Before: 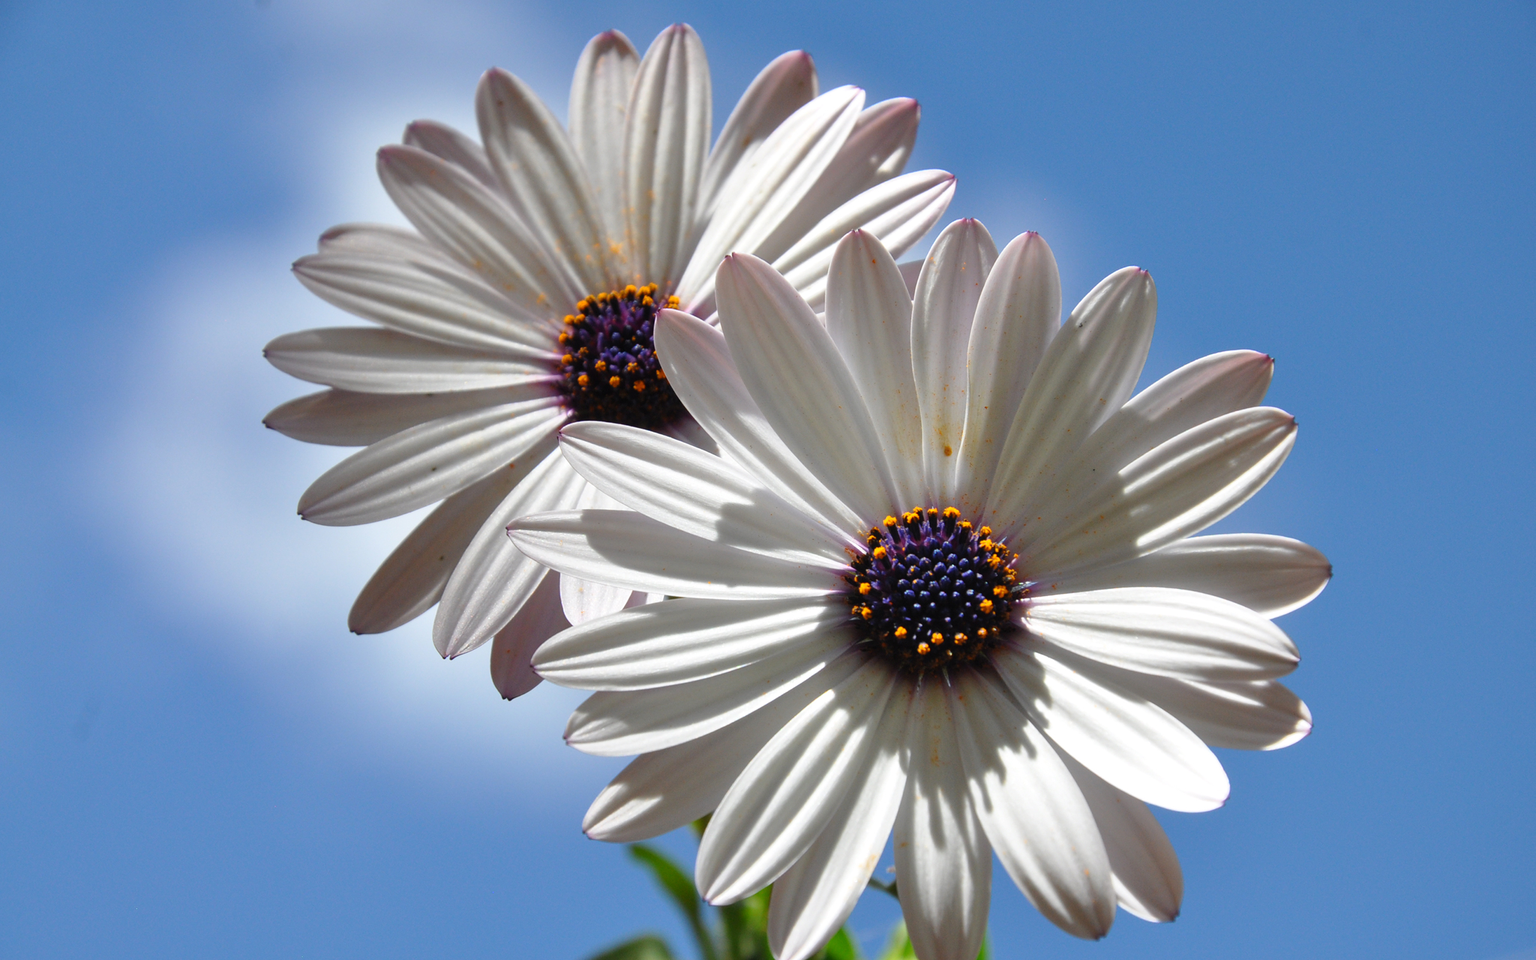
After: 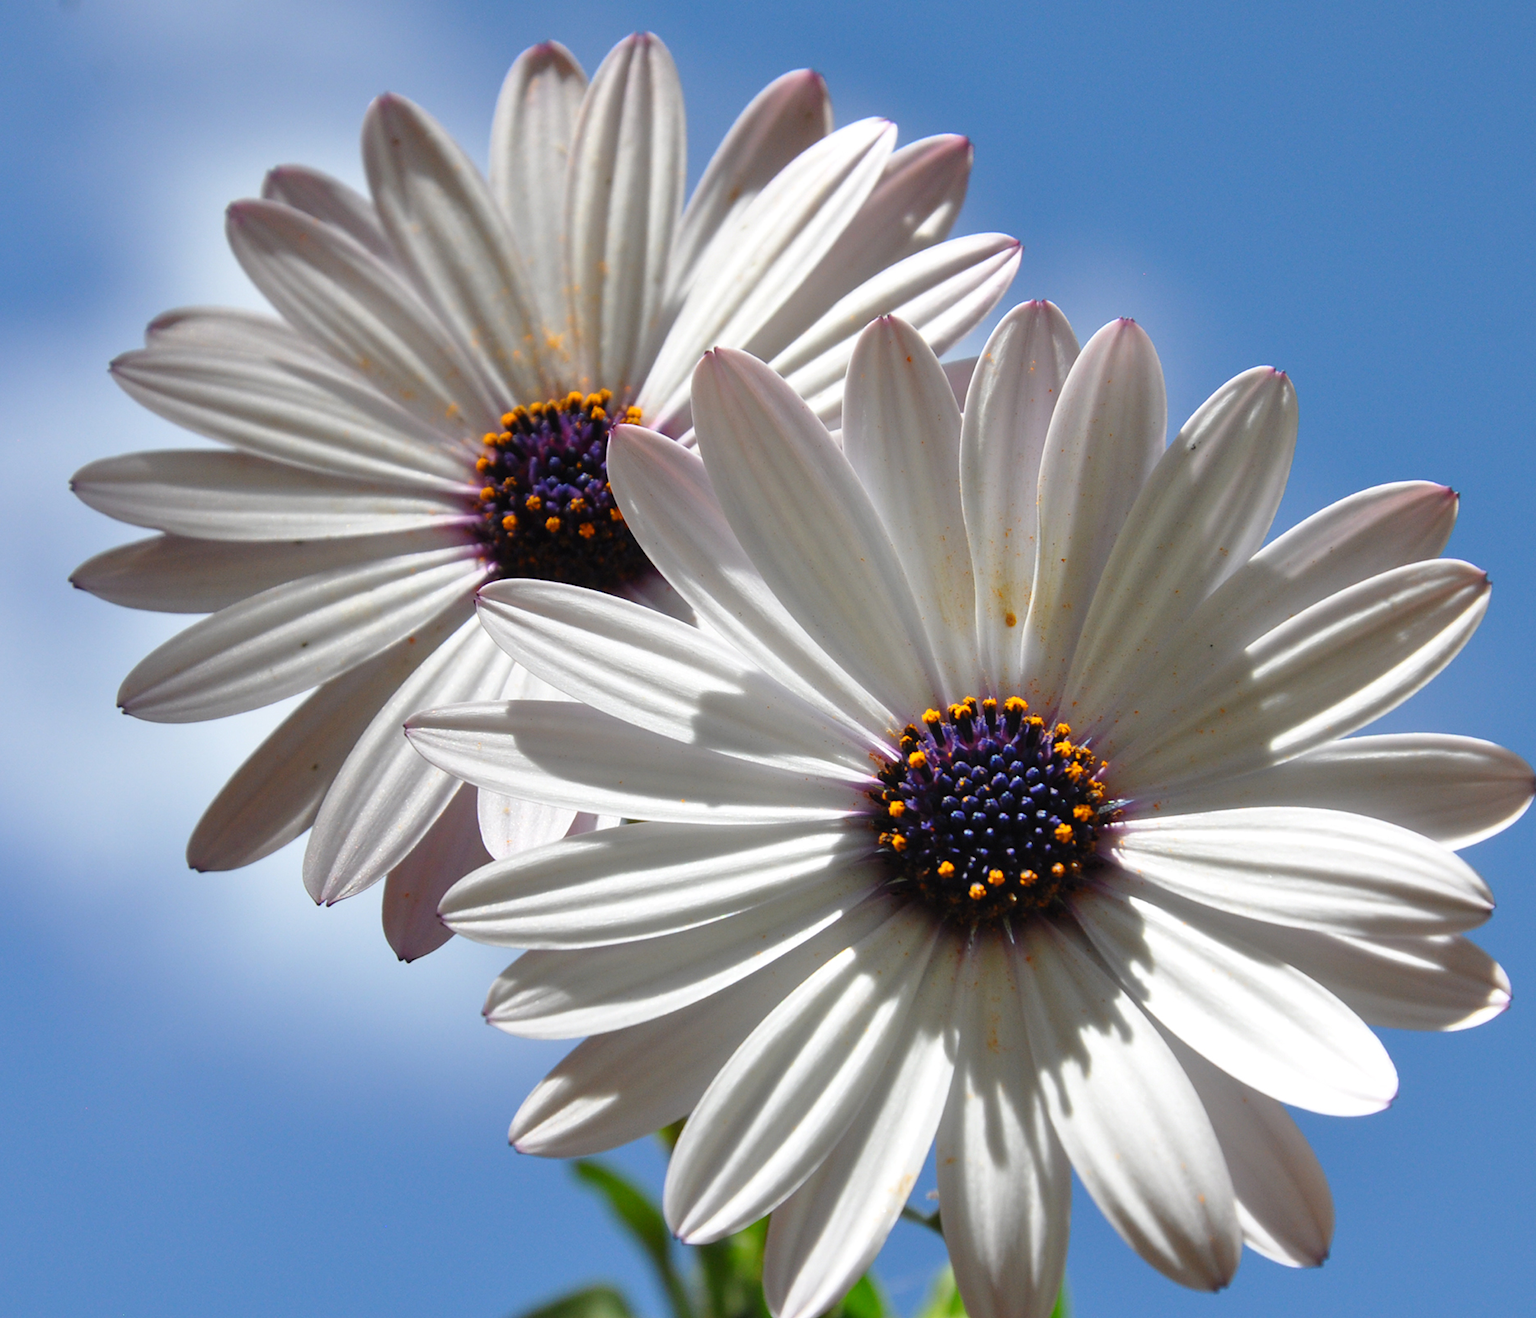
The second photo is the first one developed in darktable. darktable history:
crop: left 13.866%, top 0%, right 13.345%
